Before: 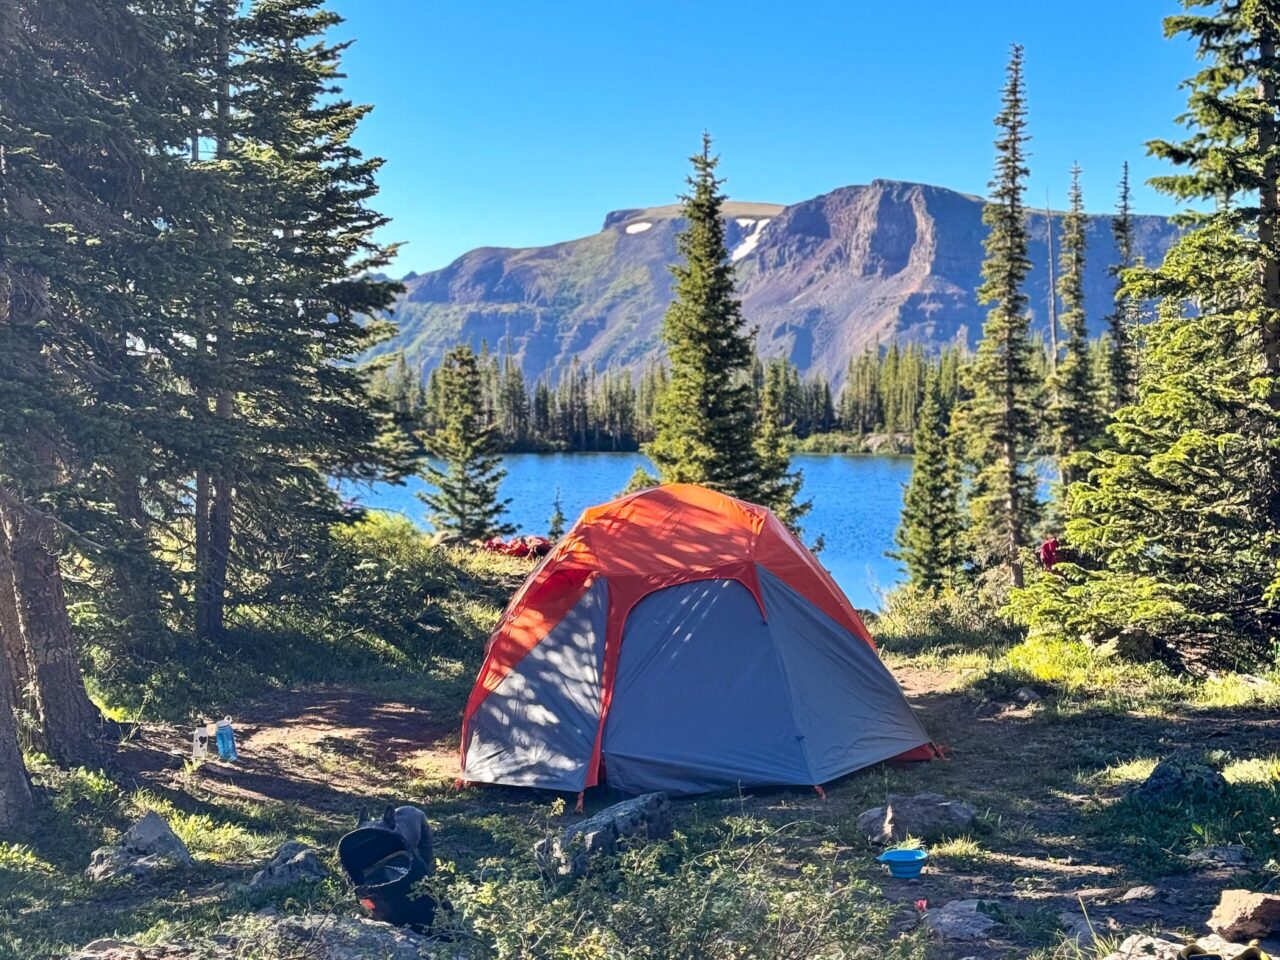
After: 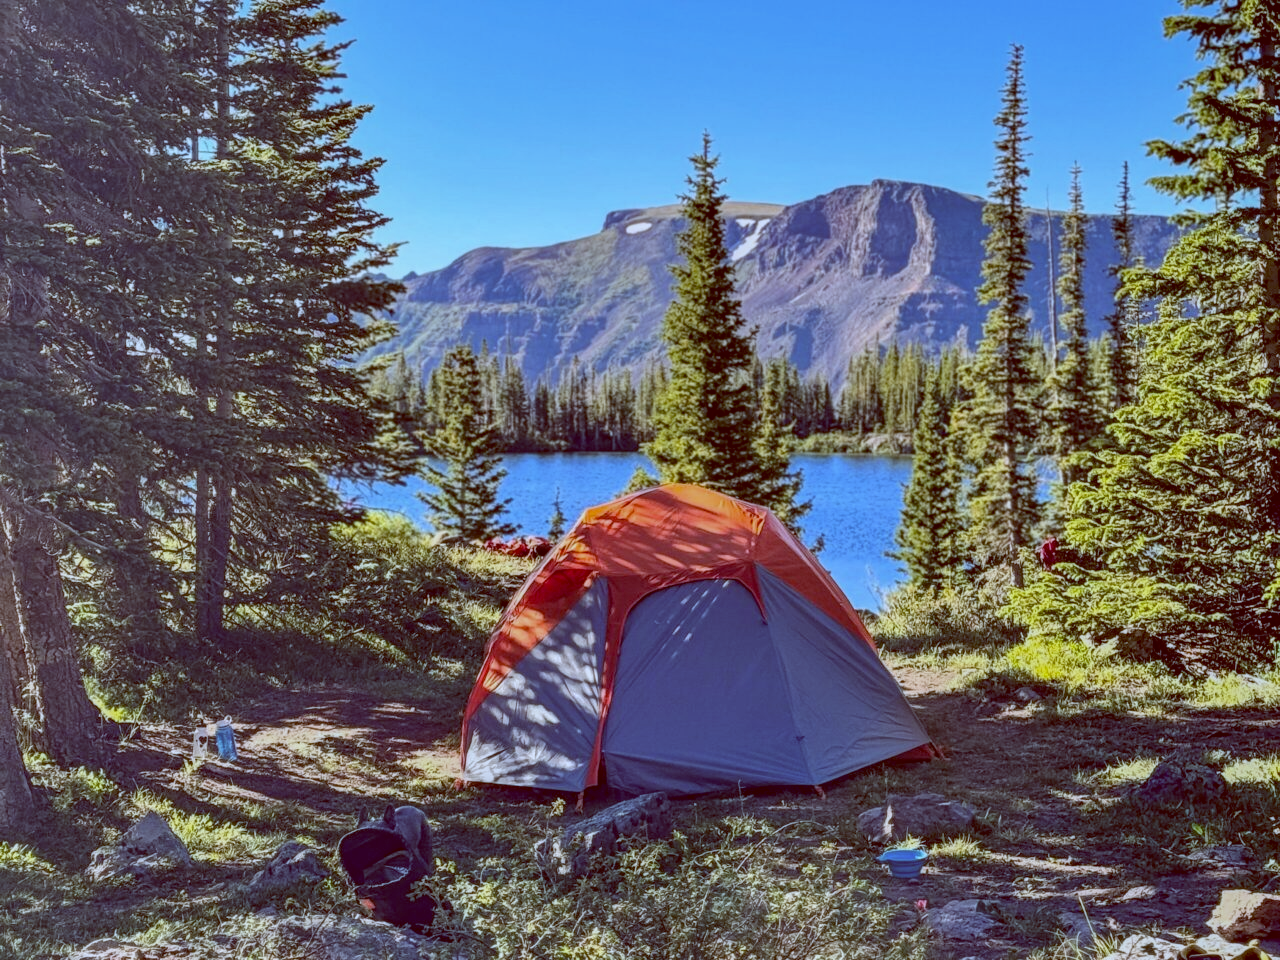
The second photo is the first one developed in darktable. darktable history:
color balance: lift [1, 1.011, 0.999, 0.989], gamma [1.109, 1.045, 1.039, 0.955], gain [0.917, 0.936, 0.952, 1.064], contrast 2.32%, contrast fulcrum 19%, output saturation 101%
local contrast: highlights 25%, detail 130%
white balance: red 0.924, blue 1.095
exposure: exposure -0.492 EV, compensate highlight preservation false
